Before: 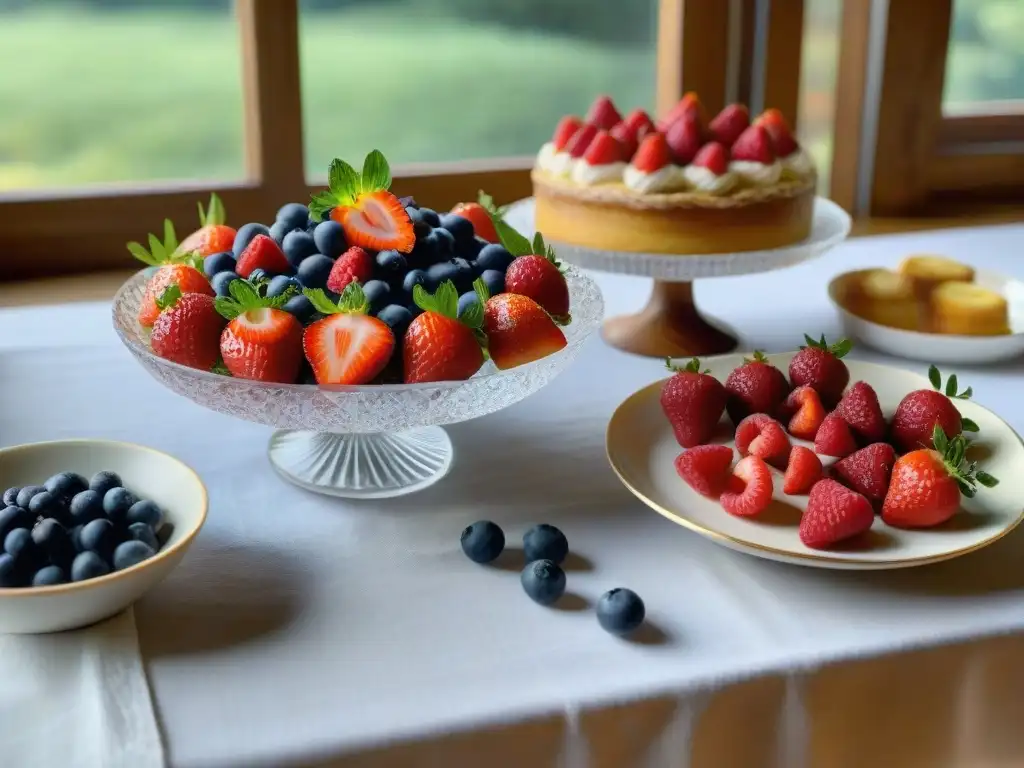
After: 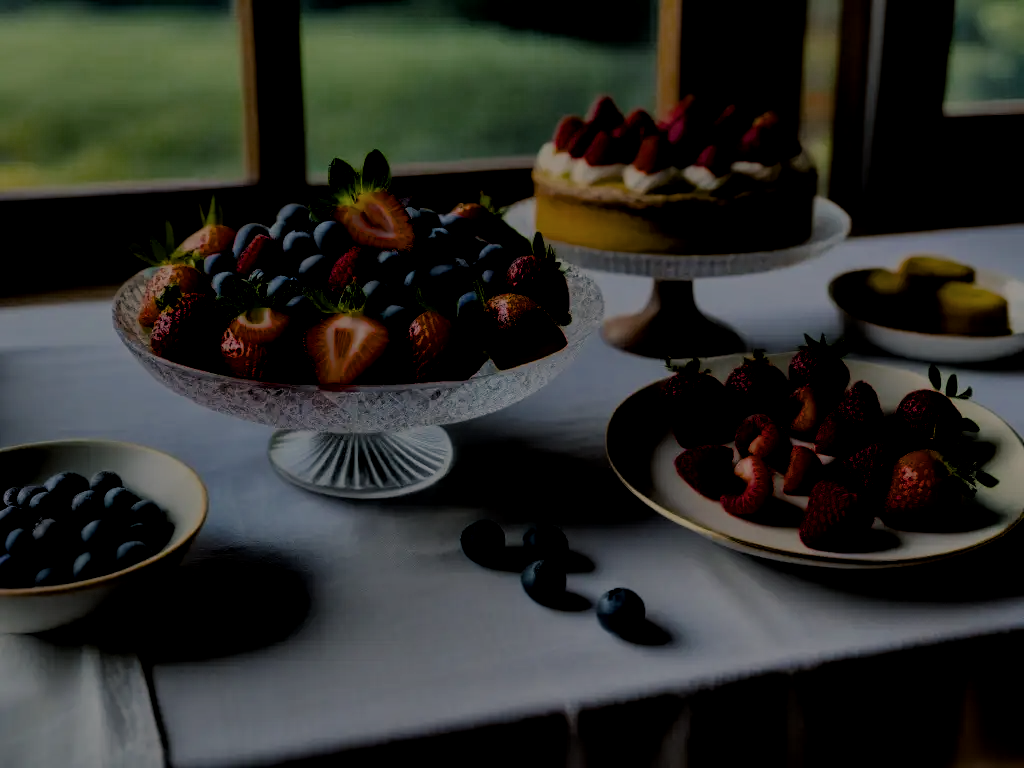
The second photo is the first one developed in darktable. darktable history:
exposure: exposure -2.093 EV, compensate highlight preservation false
filmic rgb: black relative exposure -3.73 EV, white relative exposure 2.78 EV, dynamic range scaling -5.92%, hardness 3.05, color science v6 (2022), enable highlight reconstruction true
local contrast: on, module defaults
color balance rgb: highlights gain › chroma 3.847%, highlights gain › hue 57.65°, white fulcrum 0.994 EV, perceptual saturation grading › global saturation 20%, perceptual saturation grading › highlights -25.227%, perceptual saturation grading › shadows 49.551%, perceptual brilliance grading › highlights 11.578%, saturation formula JzAzBz (2021)
